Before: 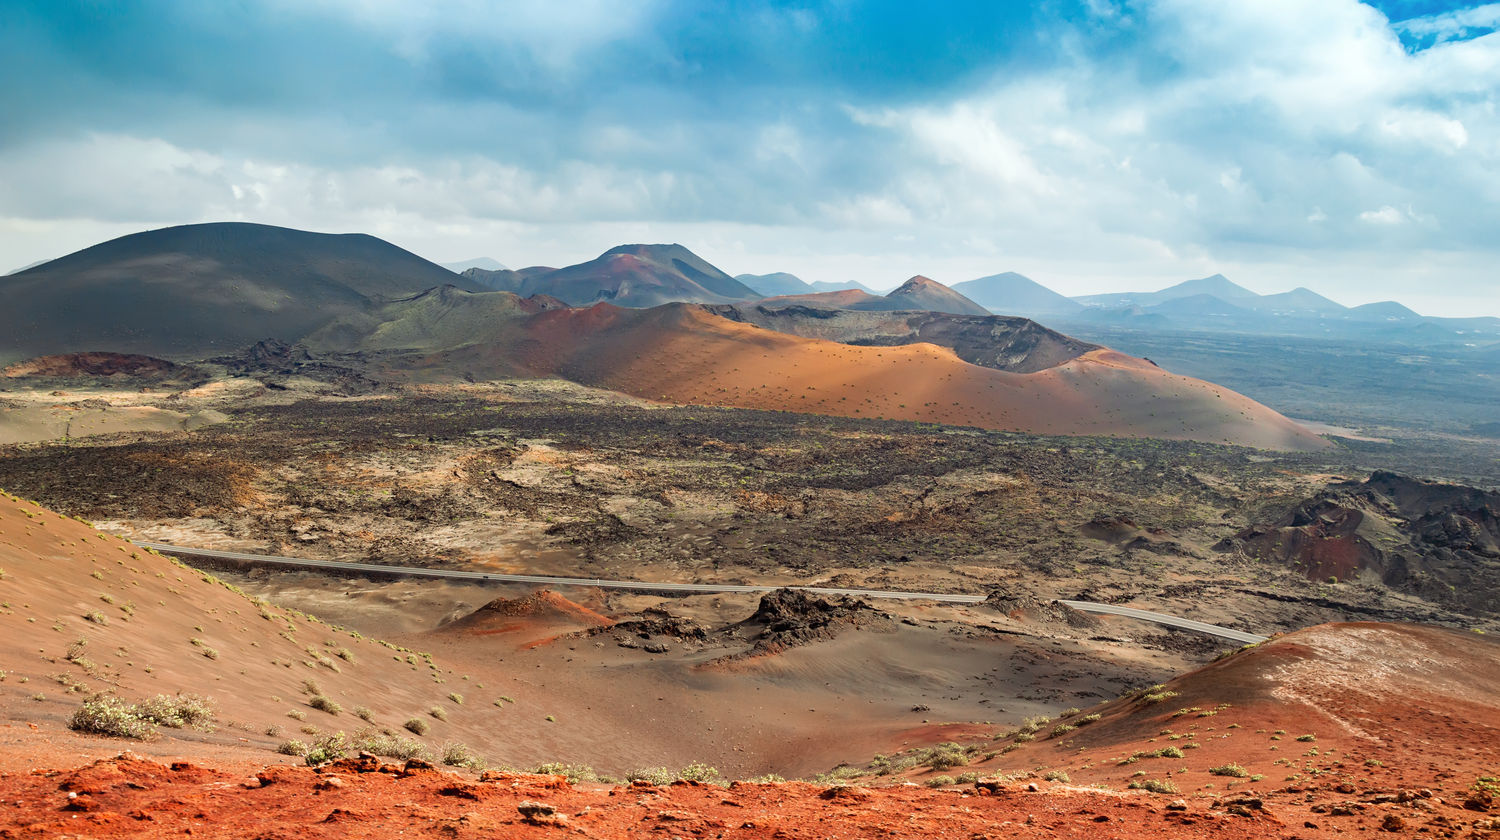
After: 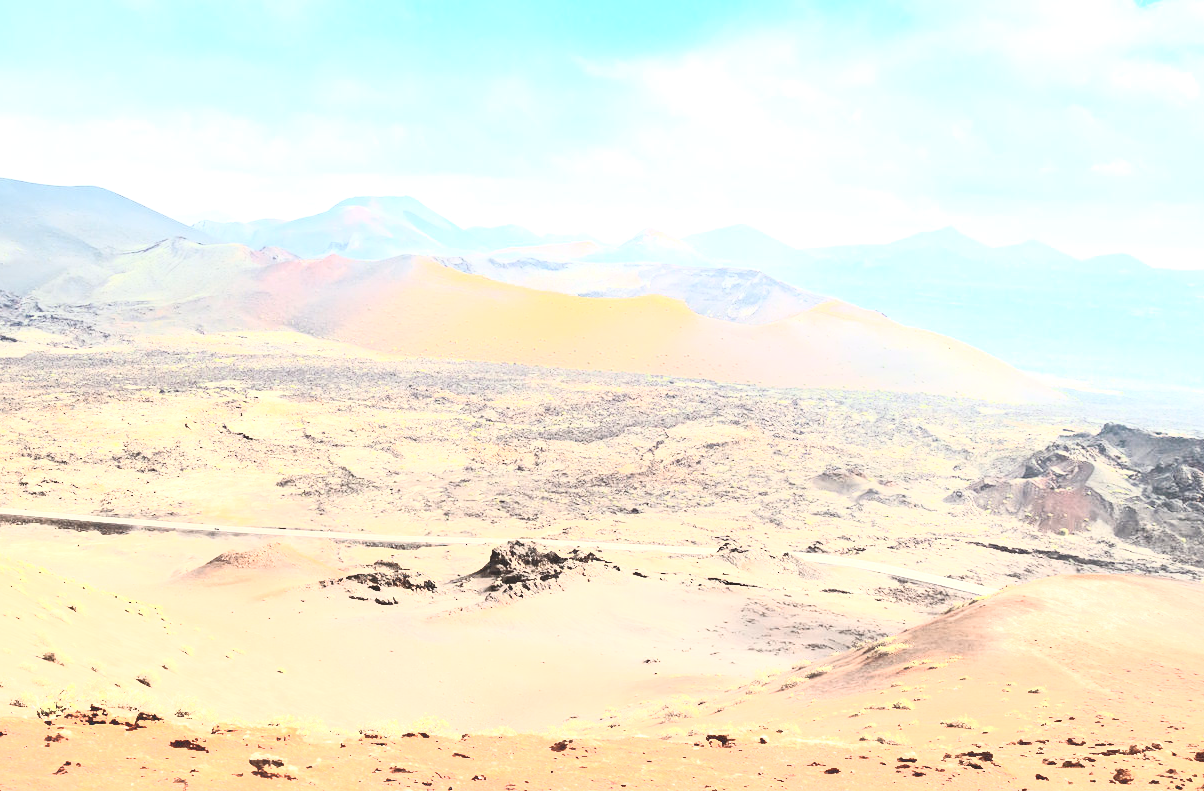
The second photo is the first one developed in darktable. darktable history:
exposure: black level correction 0, exposure 1.9 EV, compensate highlight preservation false
crop and rotate: left 17.982%, top 5.788%, right 1.69%
contrast brightness saturation: contrast 0.555, brightness 0.58, saturation -0.326
contrast equalizer: octaves 7, y [[0.6 ×6], [0.55 ×6], [0 ×6], [0 ×6], [0 ×6]], mix -0.991
